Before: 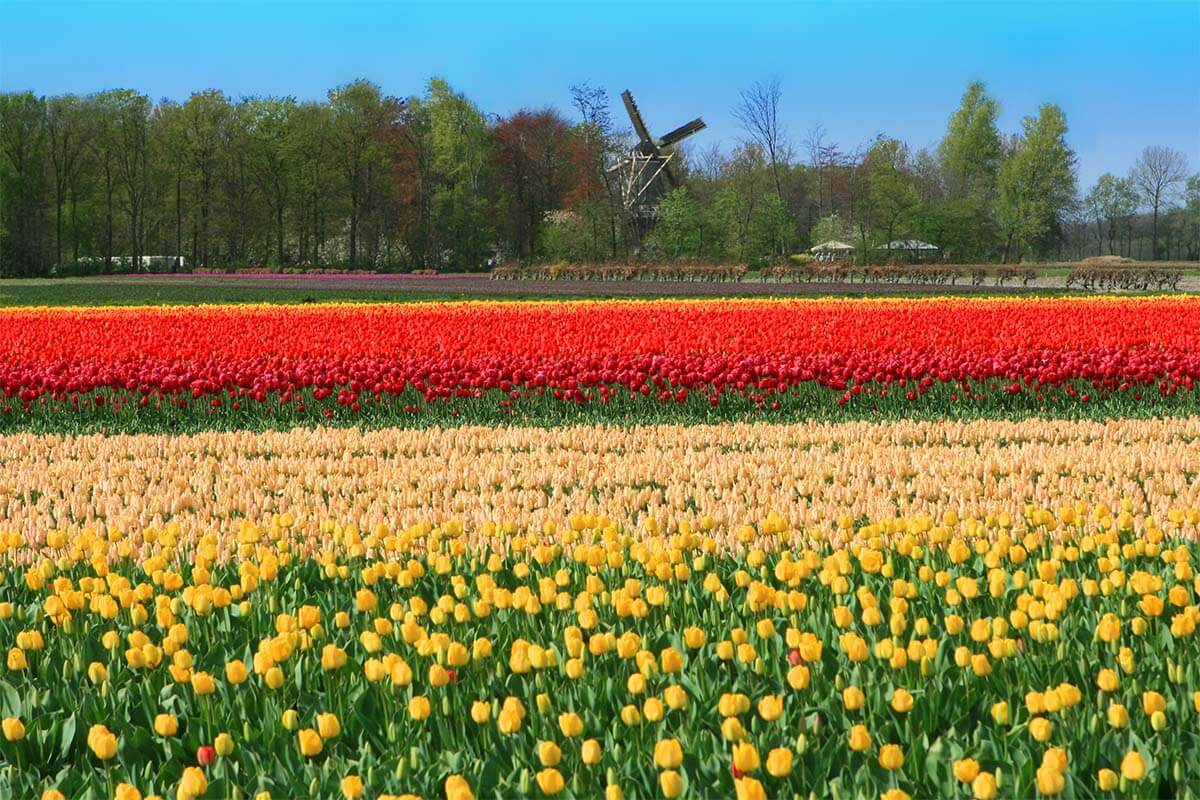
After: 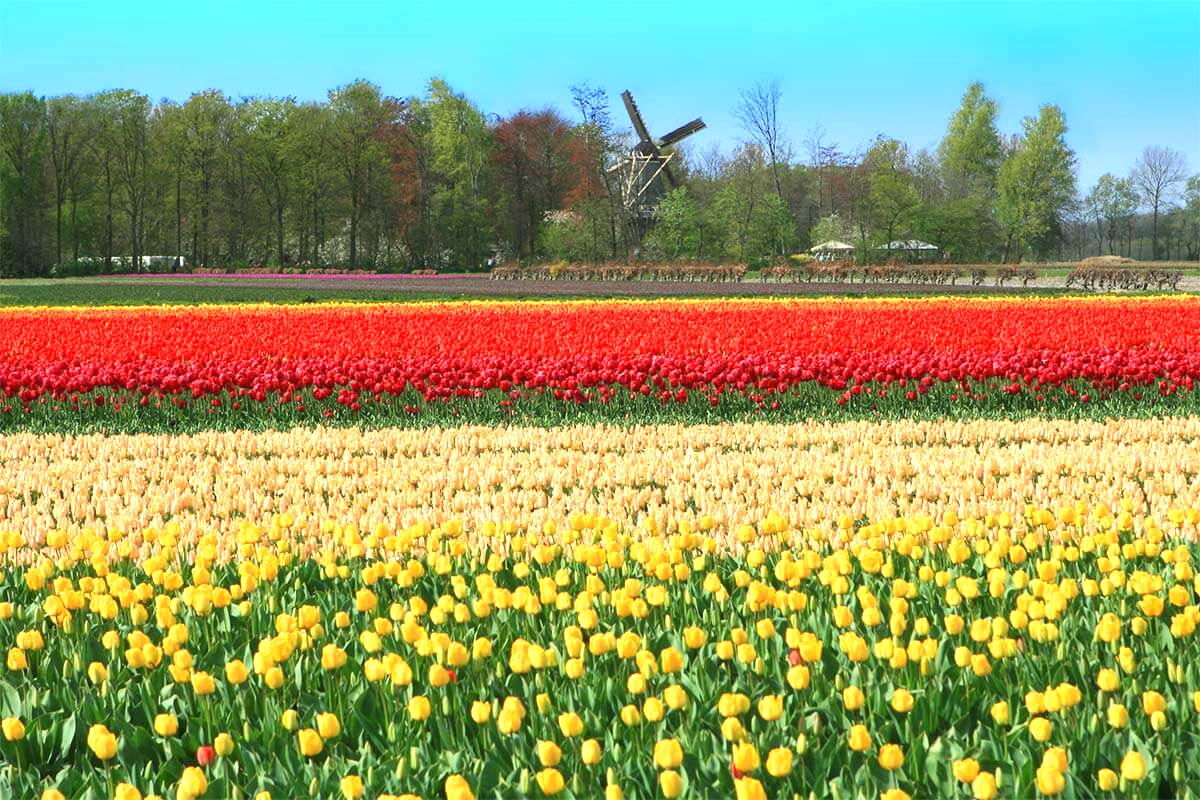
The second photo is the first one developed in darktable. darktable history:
exposure: black level correction 0, exposure 0.7 EV, compensate exposure bias true, compensate highlight preservation false
